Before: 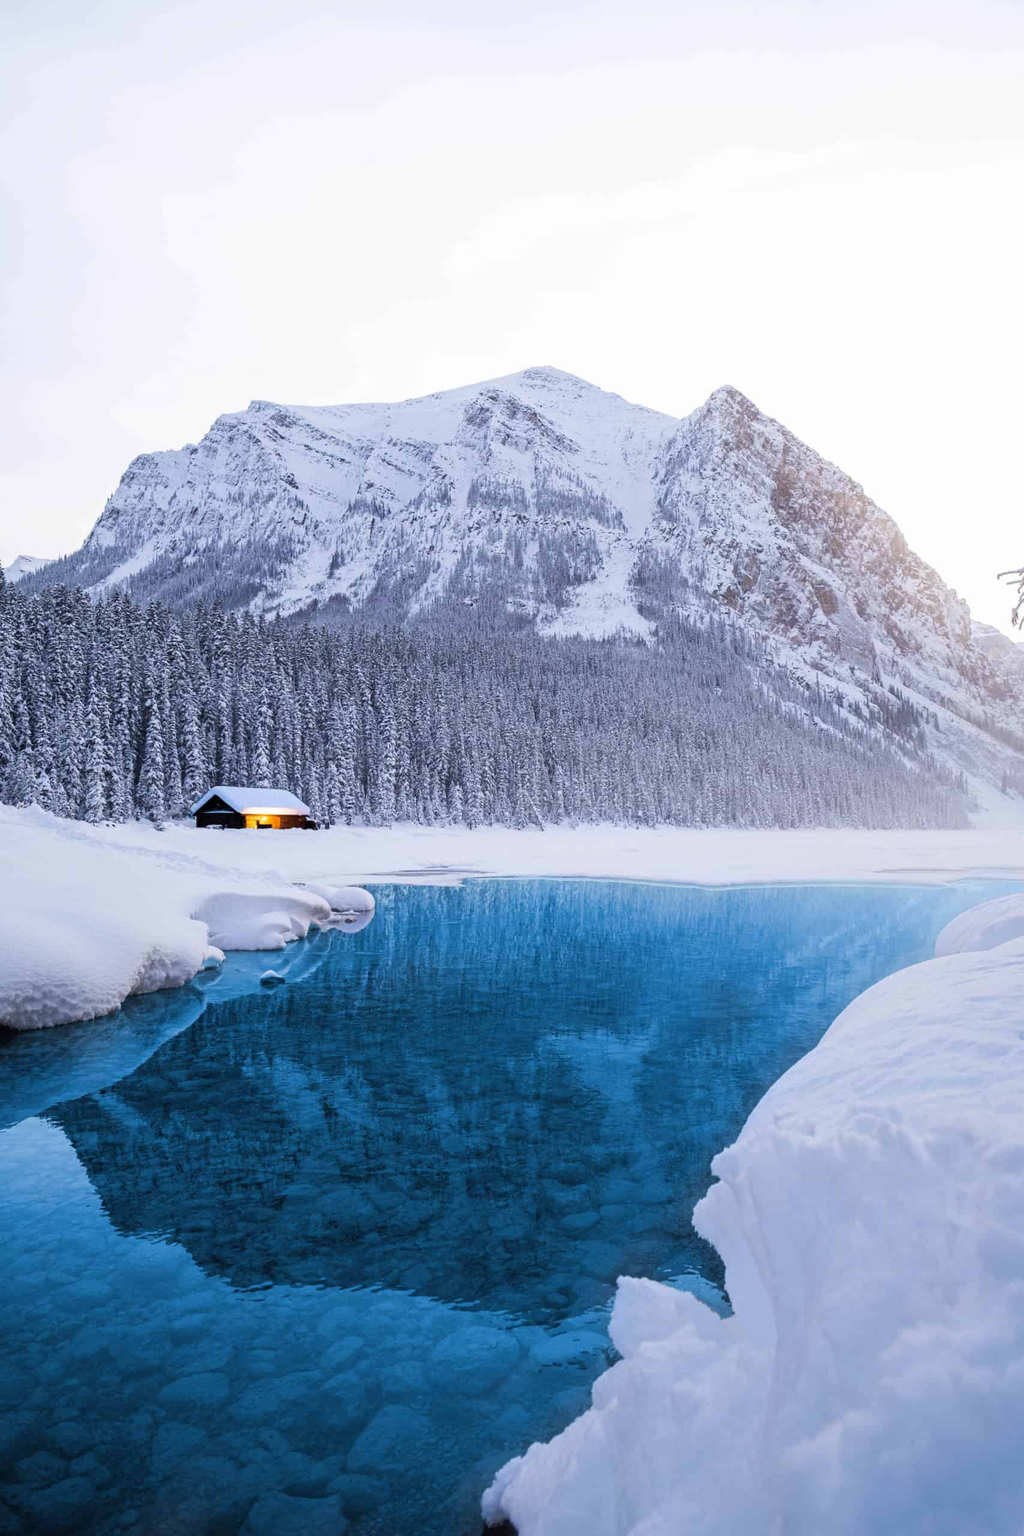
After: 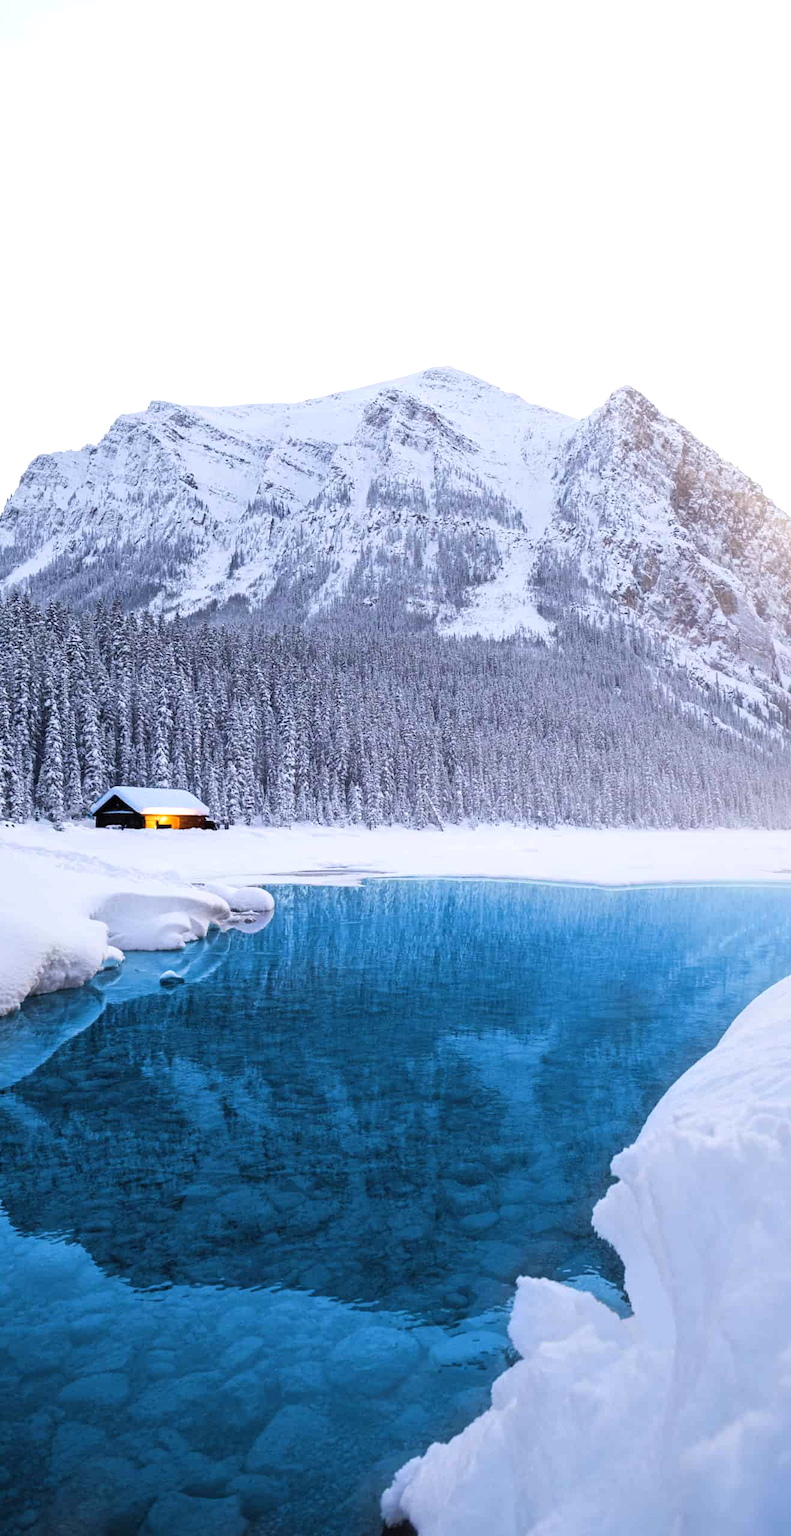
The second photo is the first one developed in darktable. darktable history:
crop: left 9.859%, right 12.841%
exposure: black level correction 0, exposure 0.3 EV, compensate highlight preservation false
